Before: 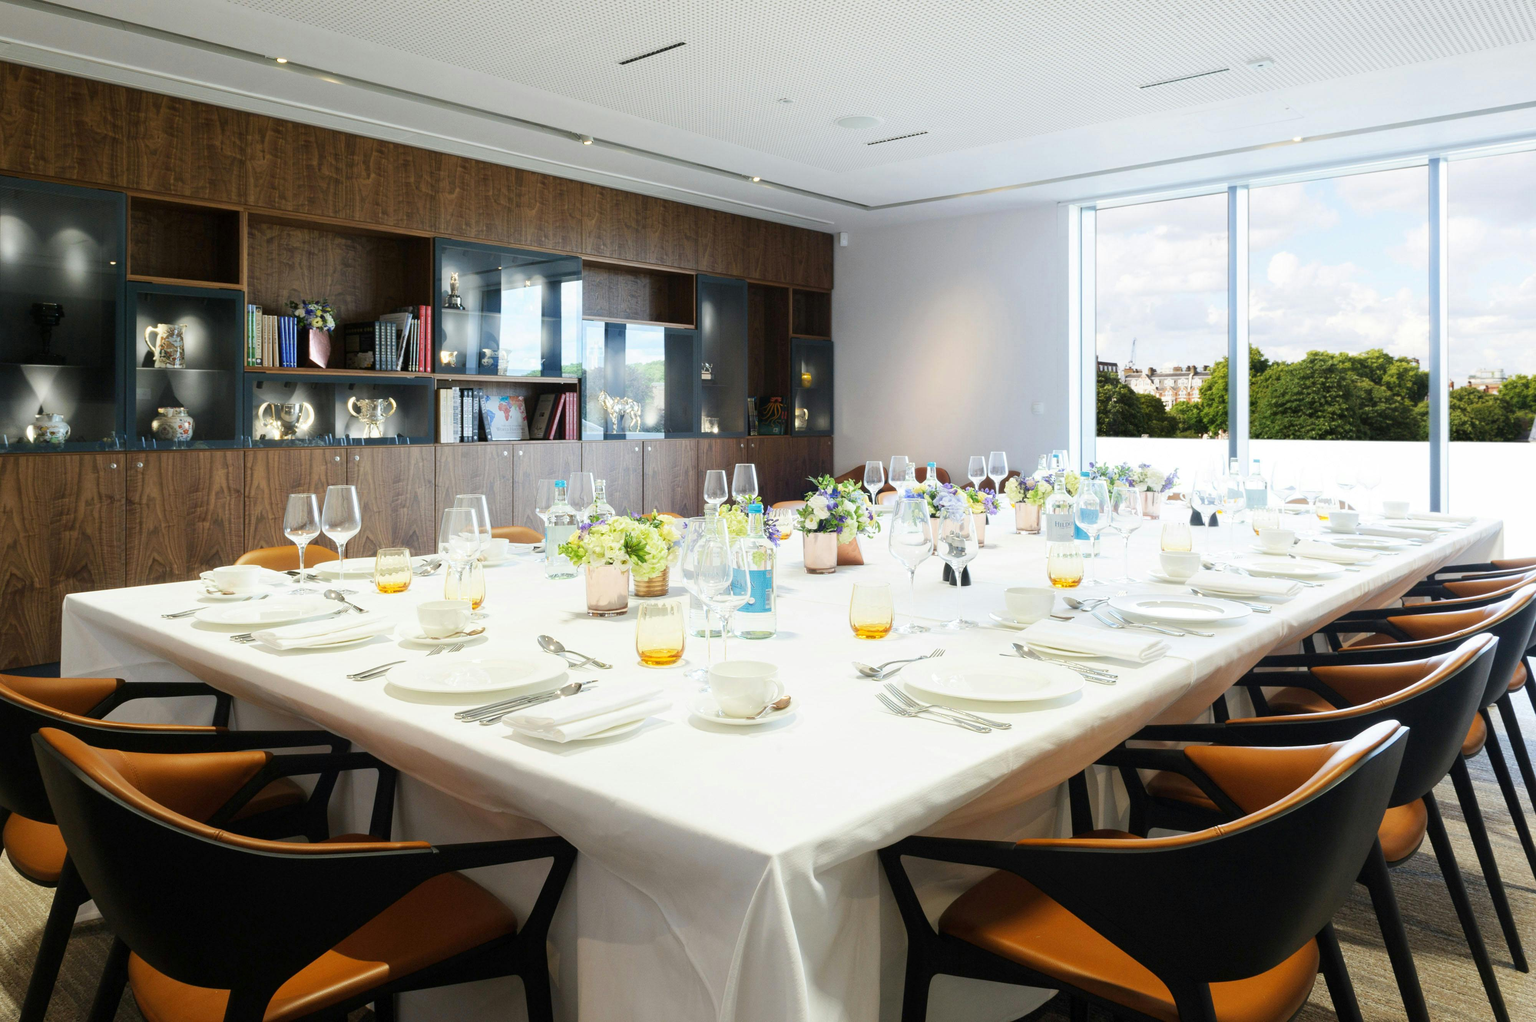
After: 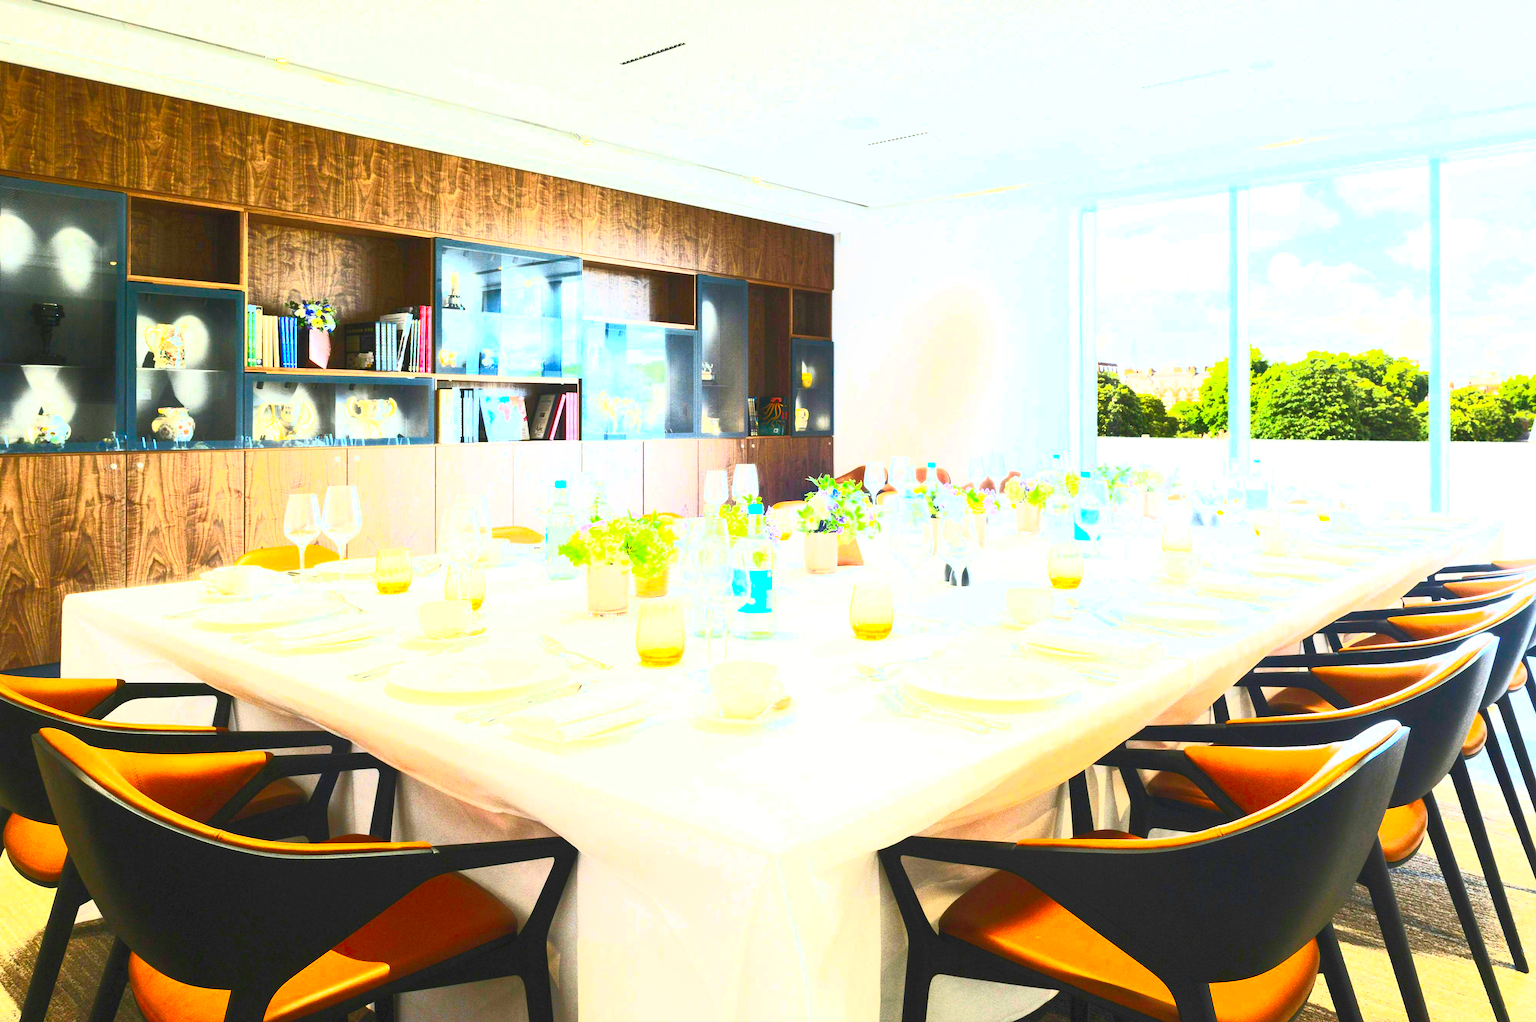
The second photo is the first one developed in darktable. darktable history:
exposure: black level correction 0, exposure 1.1 EV, compensate exposure bias true, compensate highlight preservation false
contrast brightness saturation: contrast 1, brightness 1, saturation 1
